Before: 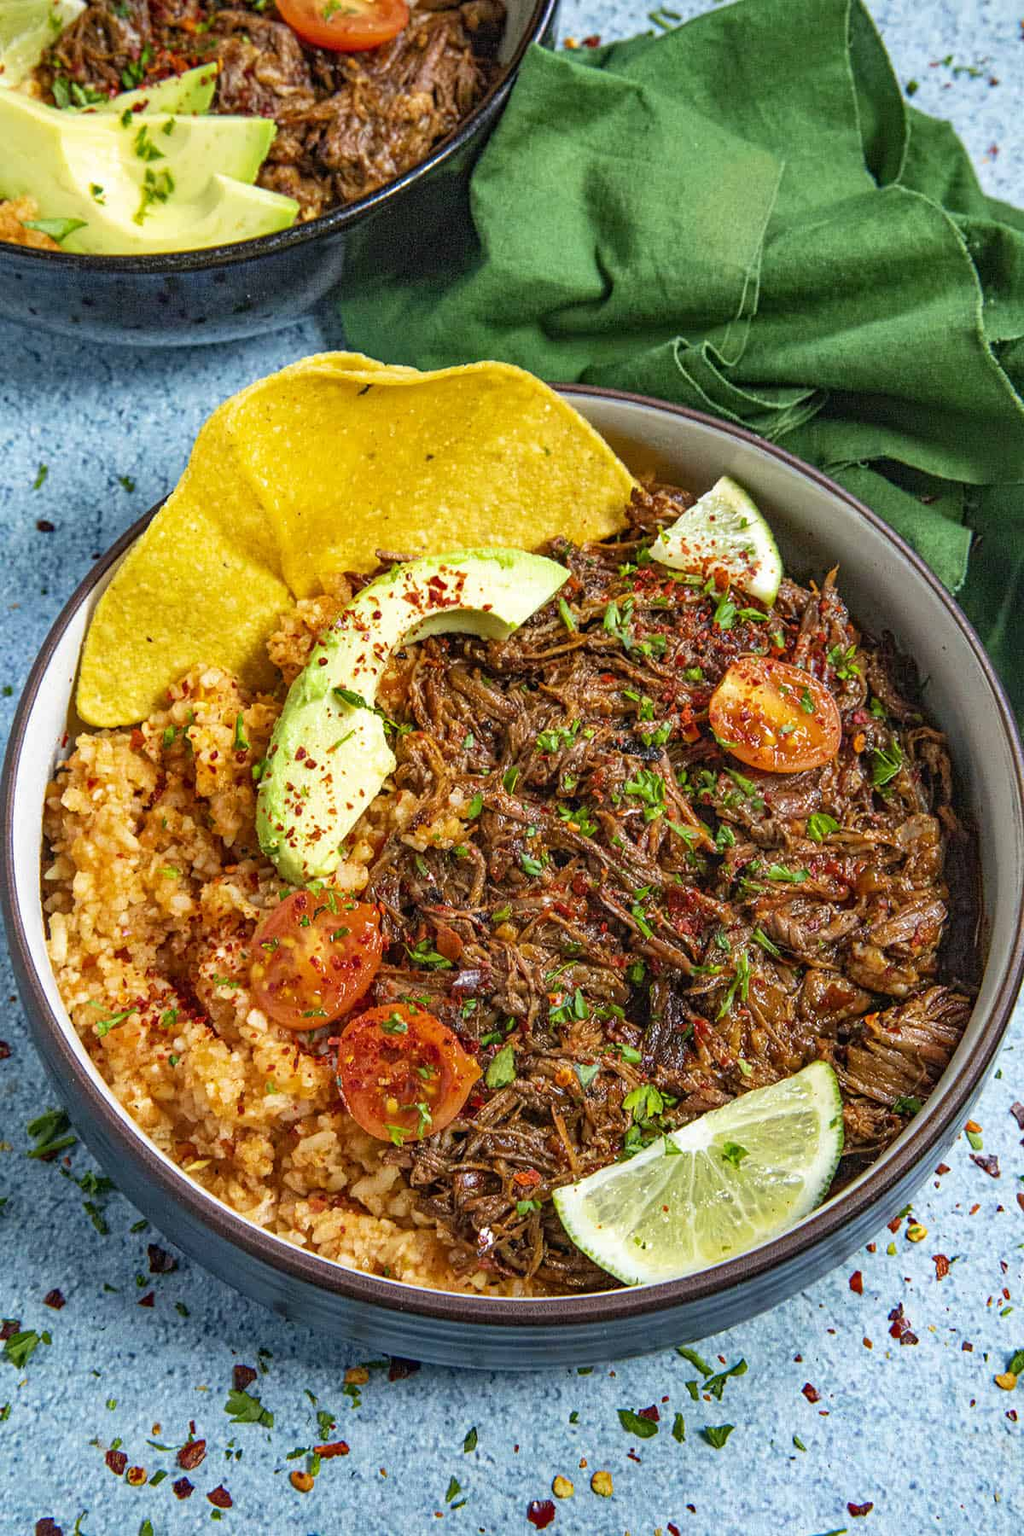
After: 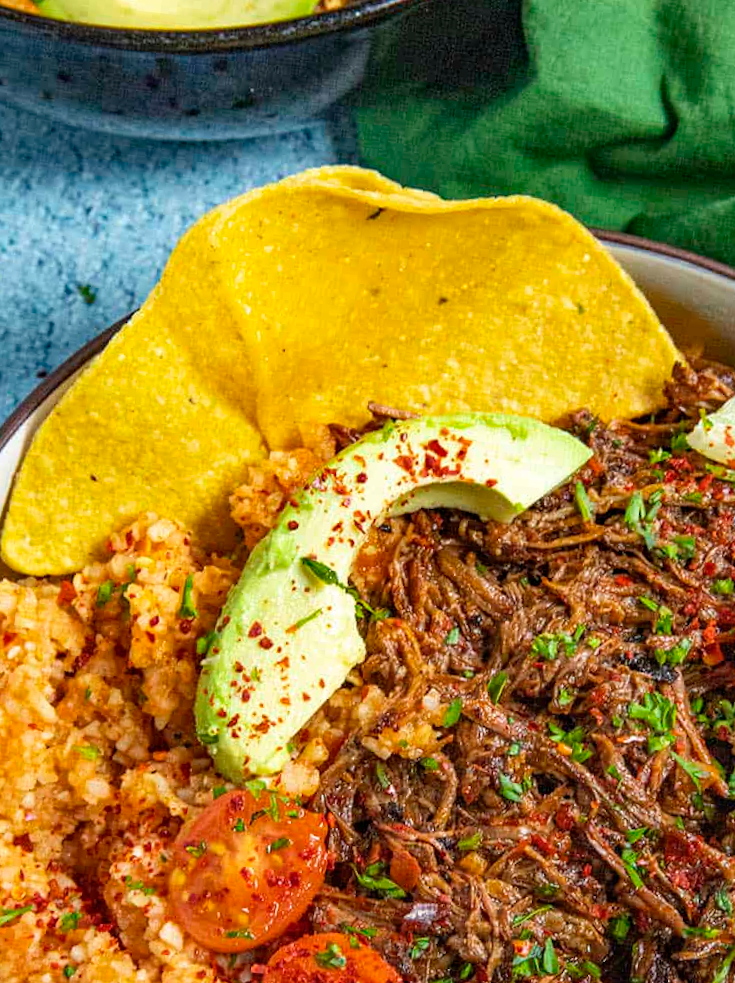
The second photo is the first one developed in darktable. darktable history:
crop and rotate: angle -6.12°, left 1.976%, top 6.882%, right 27.277%, bottom 30.064%
